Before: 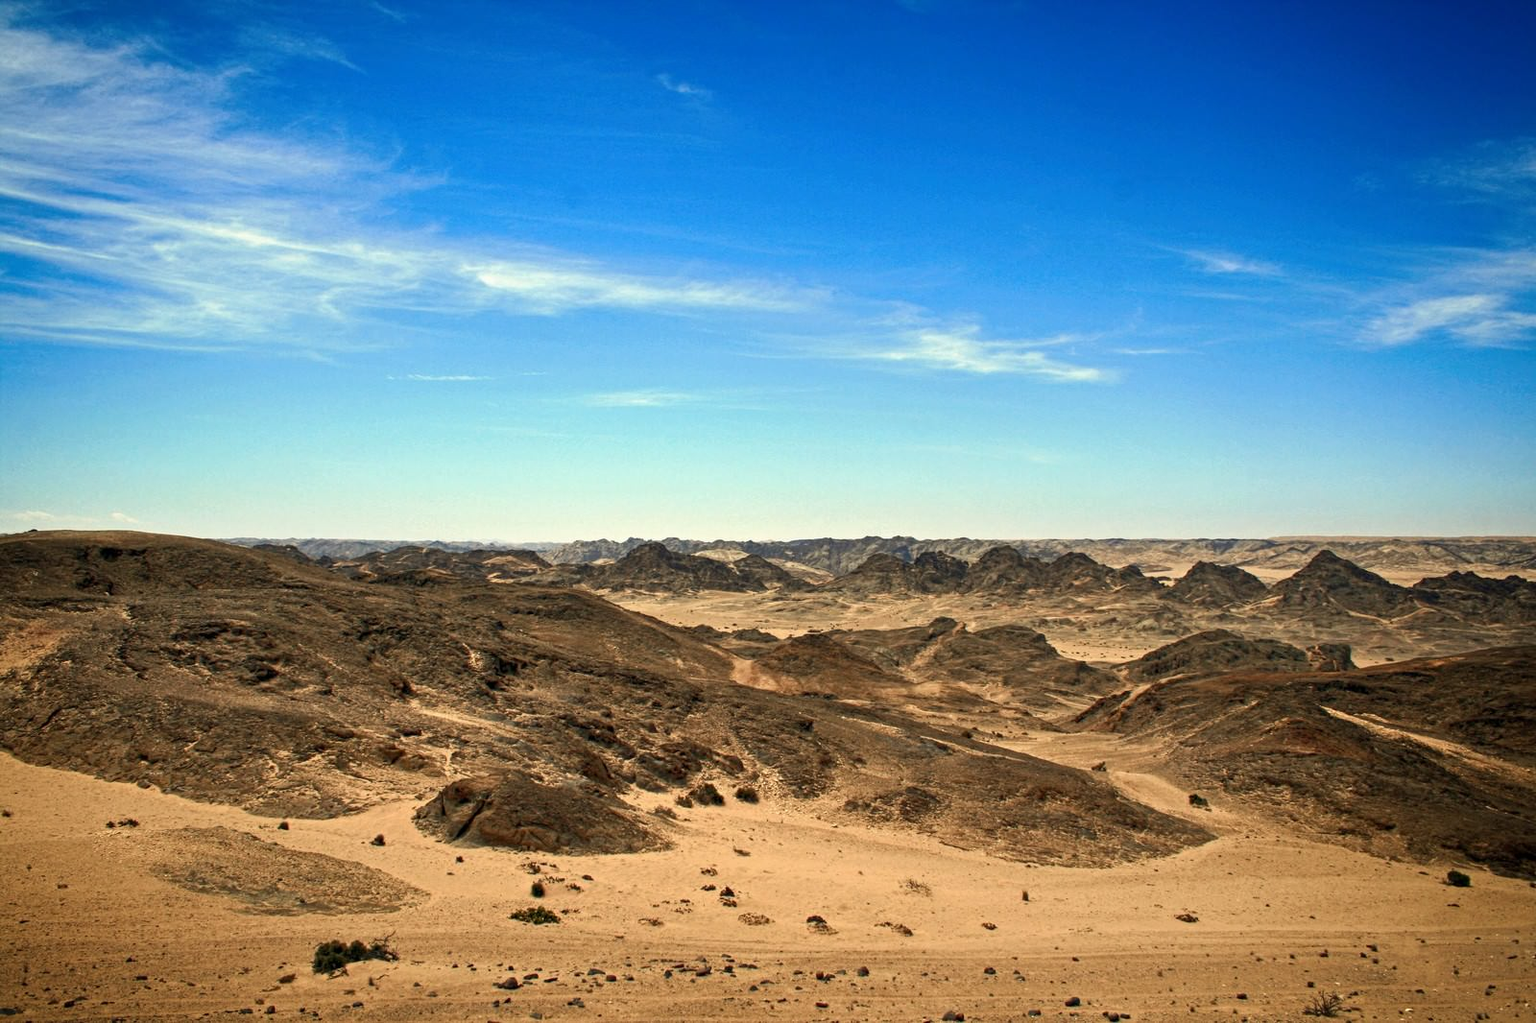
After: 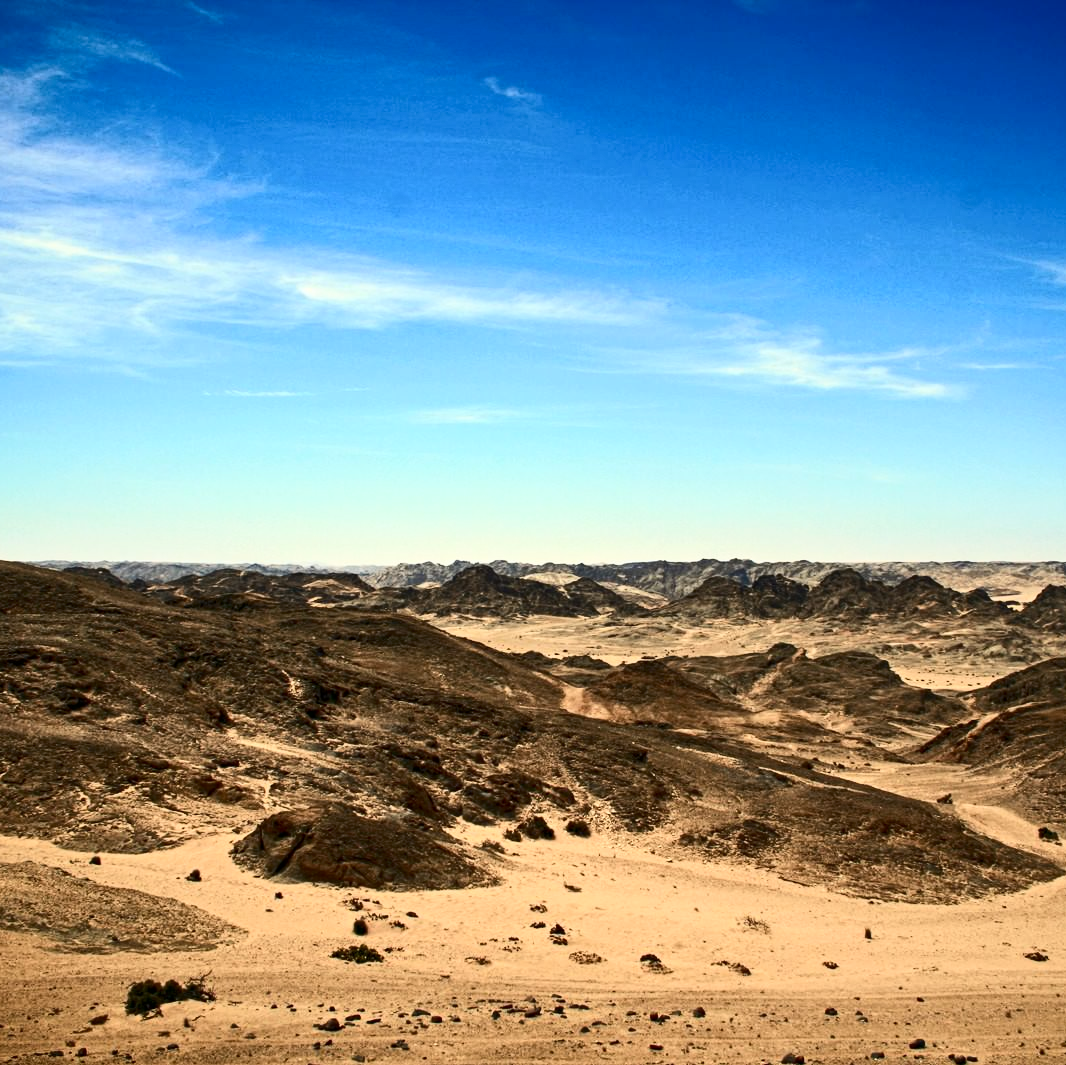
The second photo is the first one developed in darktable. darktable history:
levels: black 0.077%
crop and rotate: left 12.558%, right 20.77%
contrast brightness saturation: contrast 0.291
